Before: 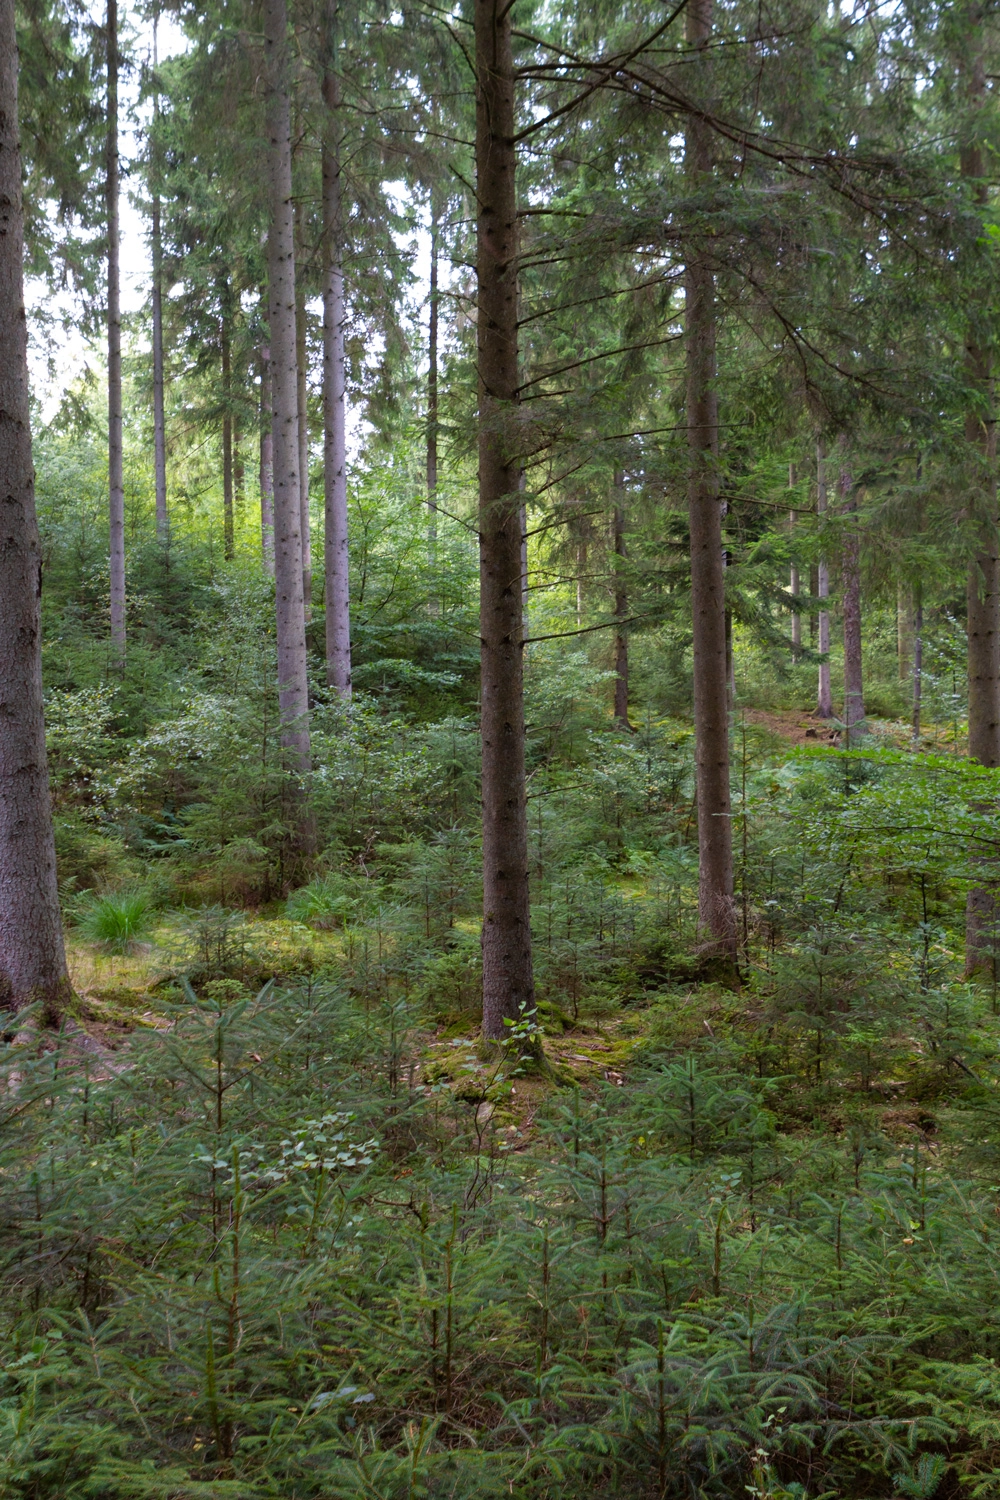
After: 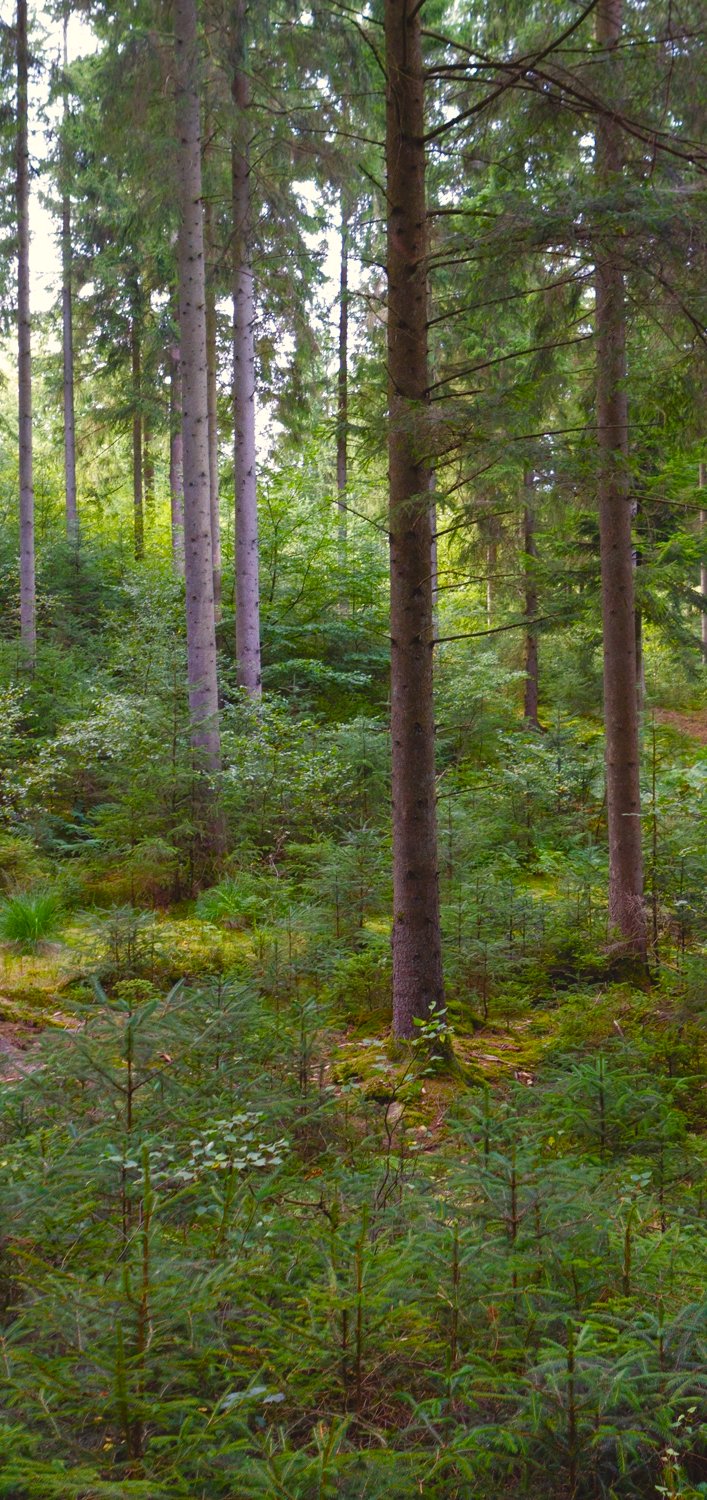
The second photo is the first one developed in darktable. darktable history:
crop and rotate: left 9.061%, right 20.142%
color balance rgb: shadows lift › chroma 3%, shadows lift › hue 280.8°, power › hue 330°, highlights gain › chroma 3%, highlights gain › hue 75.6°, global offset › luminance 0.7%, perceptual saturation grading › global saturation 20%, perceptual saturation grading › highlights -25%, perceptual saturation grading › shadows 50%, global vibrance 20.33%
